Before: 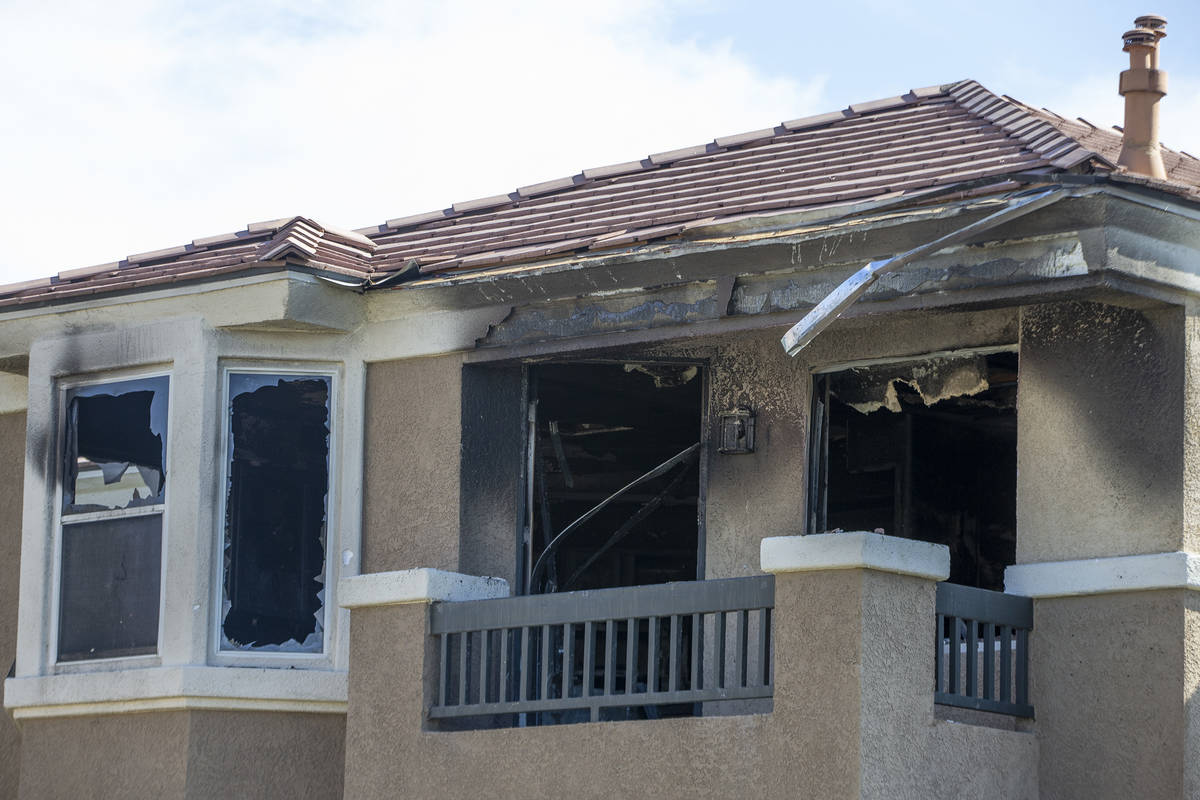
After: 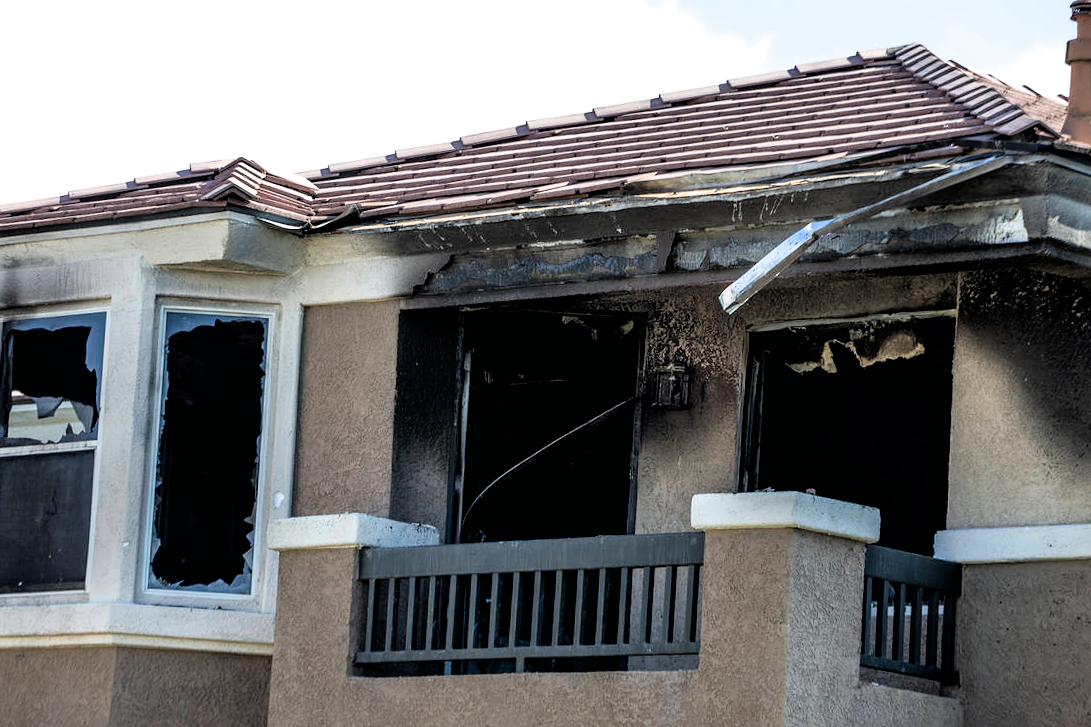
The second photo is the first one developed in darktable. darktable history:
crop and rotate: angle -1.94°, left 3.1%, top 3.997%, right 1.348%, bottom 0.44%
filmic rgb: black relative exposure -3.6 EV, white relative exposure 2.25 EV, hardness 3.4, color science v6 (2022)
color balance rgb: linear chroma grading › global chroma 1.237%, linear chroma grading › mid-tones -1.356%, perceptual saturation grading › global saturation 3.561%
